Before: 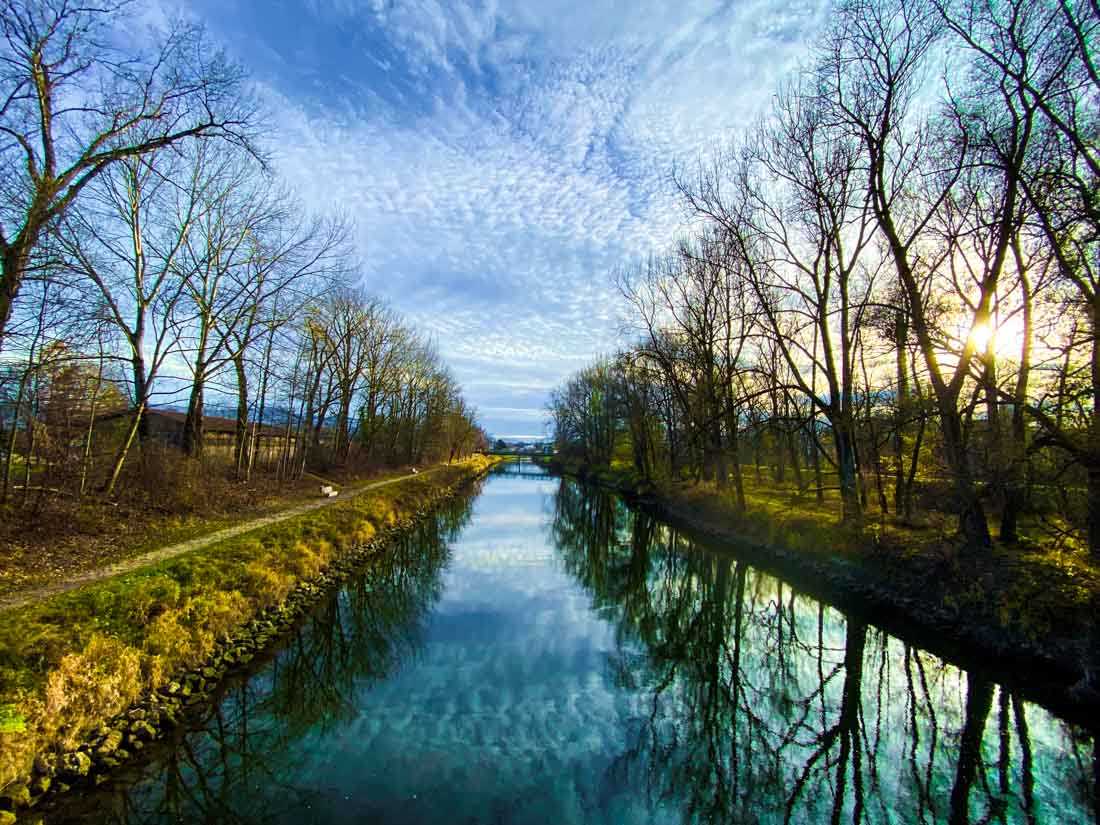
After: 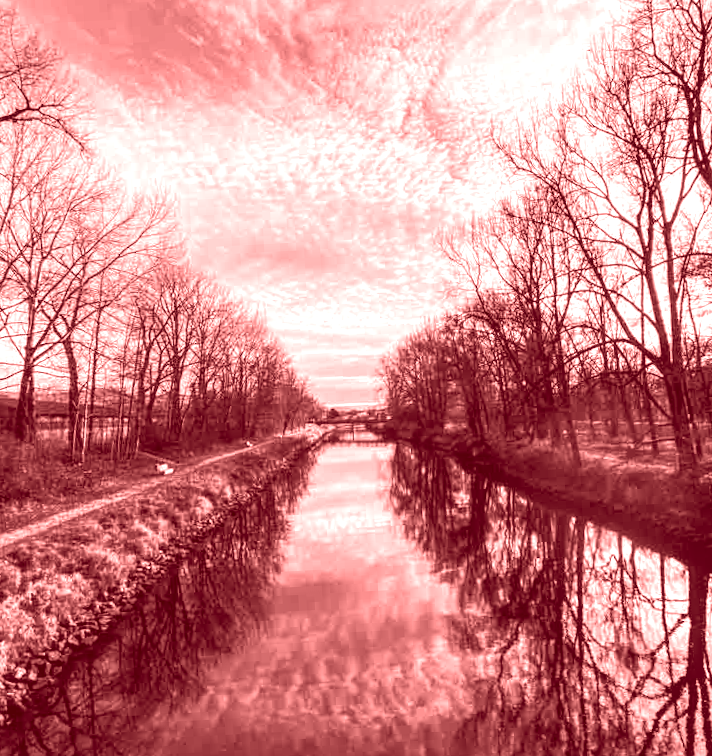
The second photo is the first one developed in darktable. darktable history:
tone equalizer: -8 EV -0.417 EV, -7 EV -0.389 EV, -6 EV -0.333 EV, -5 EV -0.222 EV, -3 EV 0.222 EV, -2 EV 0.333 EV, -1 EV 0.389 EV, +0 EV 0.417 EV, edges refinement/feathering 500, mask exposure compensation -1.57 EV, preserve details no
colorize: saturation 60%, source mix 100%
rotate and perspective: rotation -3°, crop left 0.031, crop right 0.968, crop top 0.07, crop bottom 0.93
crop and rotate: left 14.436%, right 18.898%
local contrast: on, module defaults
